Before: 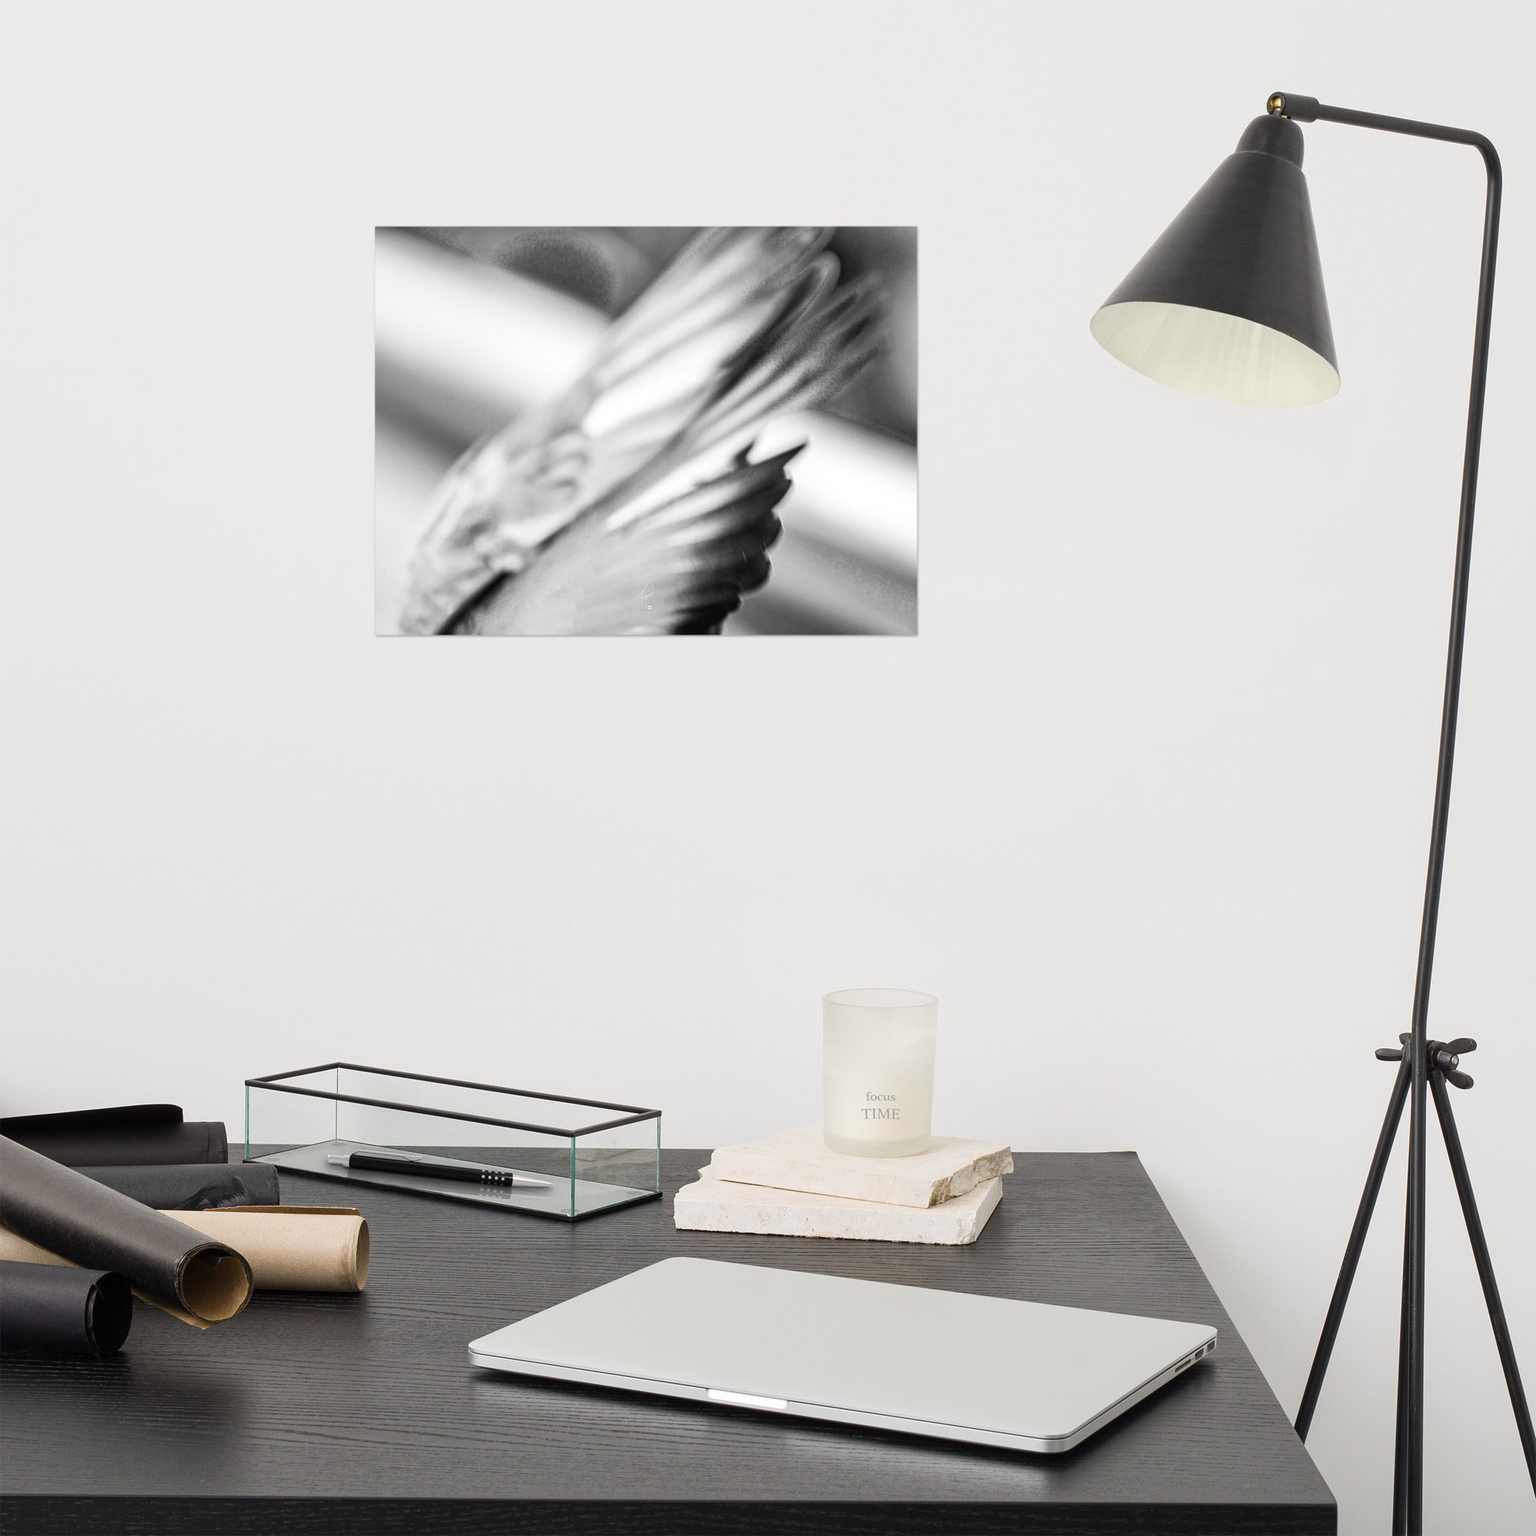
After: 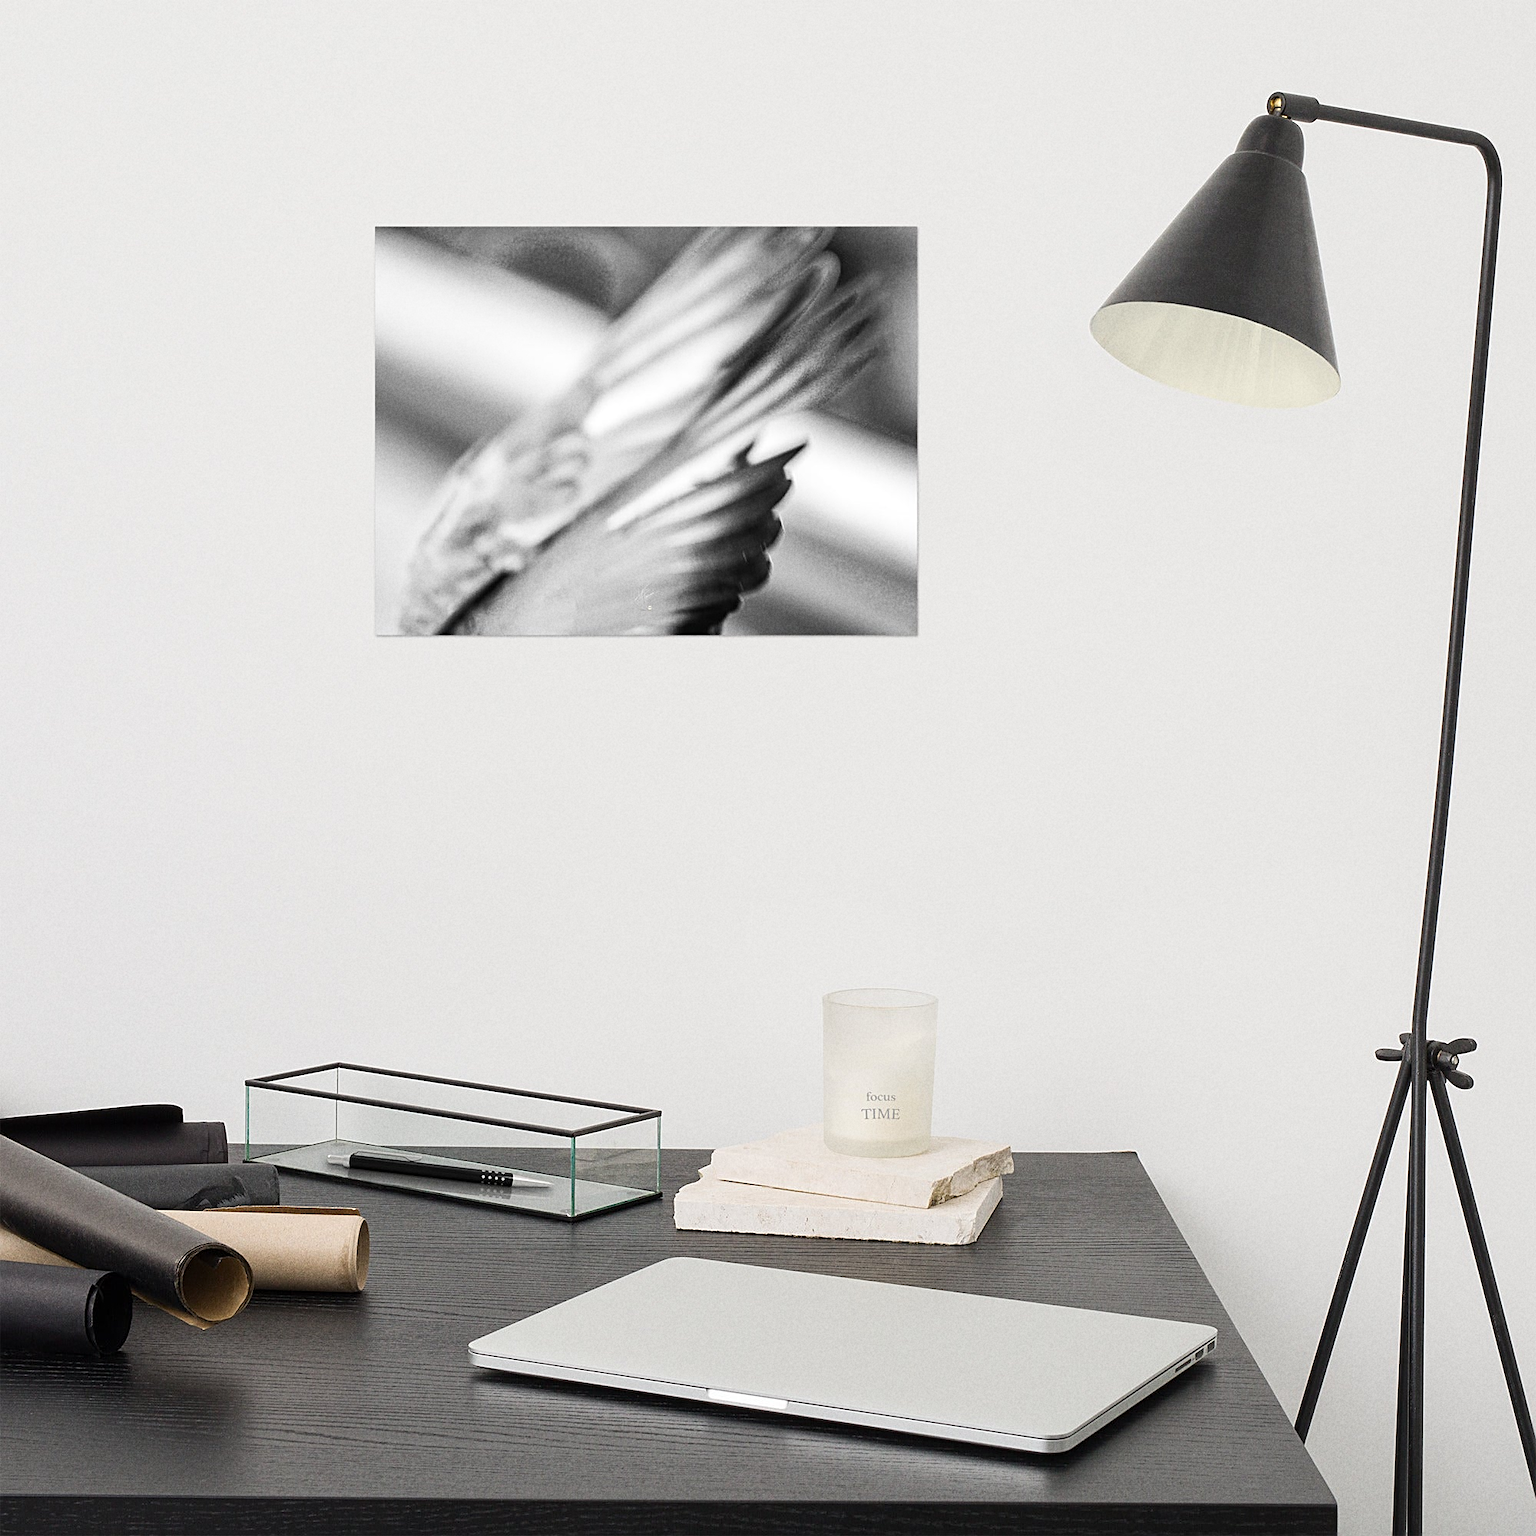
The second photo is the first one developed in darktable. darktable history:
grain: on, module defaults
sharpen: on, module defaults
